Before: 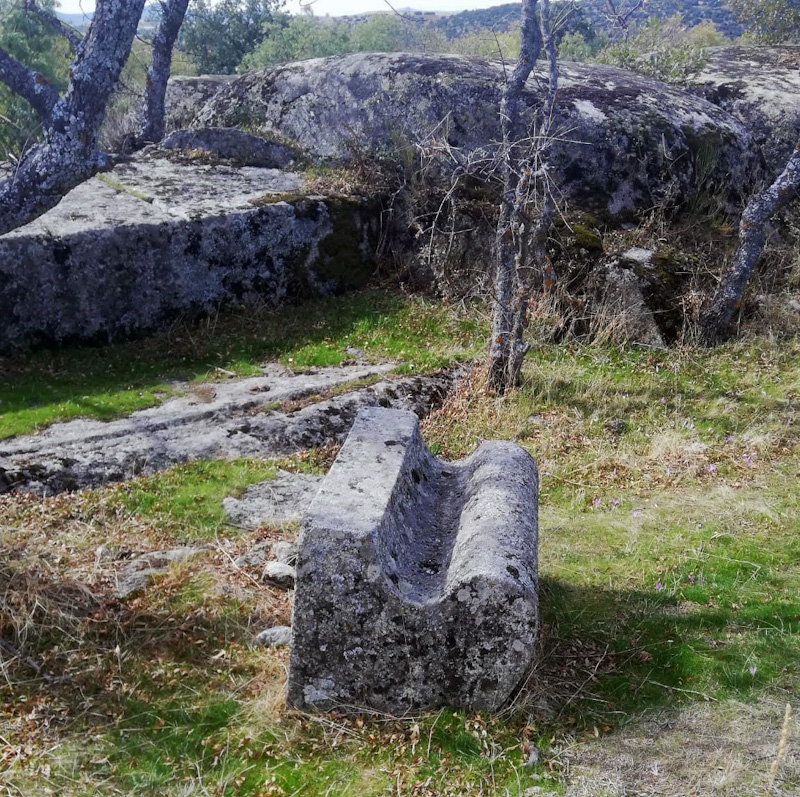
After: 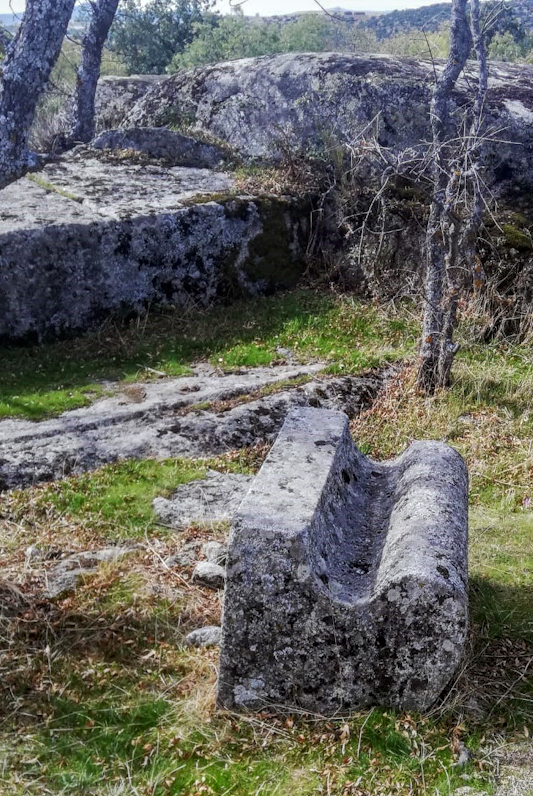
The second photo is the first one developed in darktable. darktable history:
crop and rotate: left 8.786%, right 24.548%
tone equalizer: on, module defaults
local contrast: highlights 0%, shadows 0%, detail 133%
